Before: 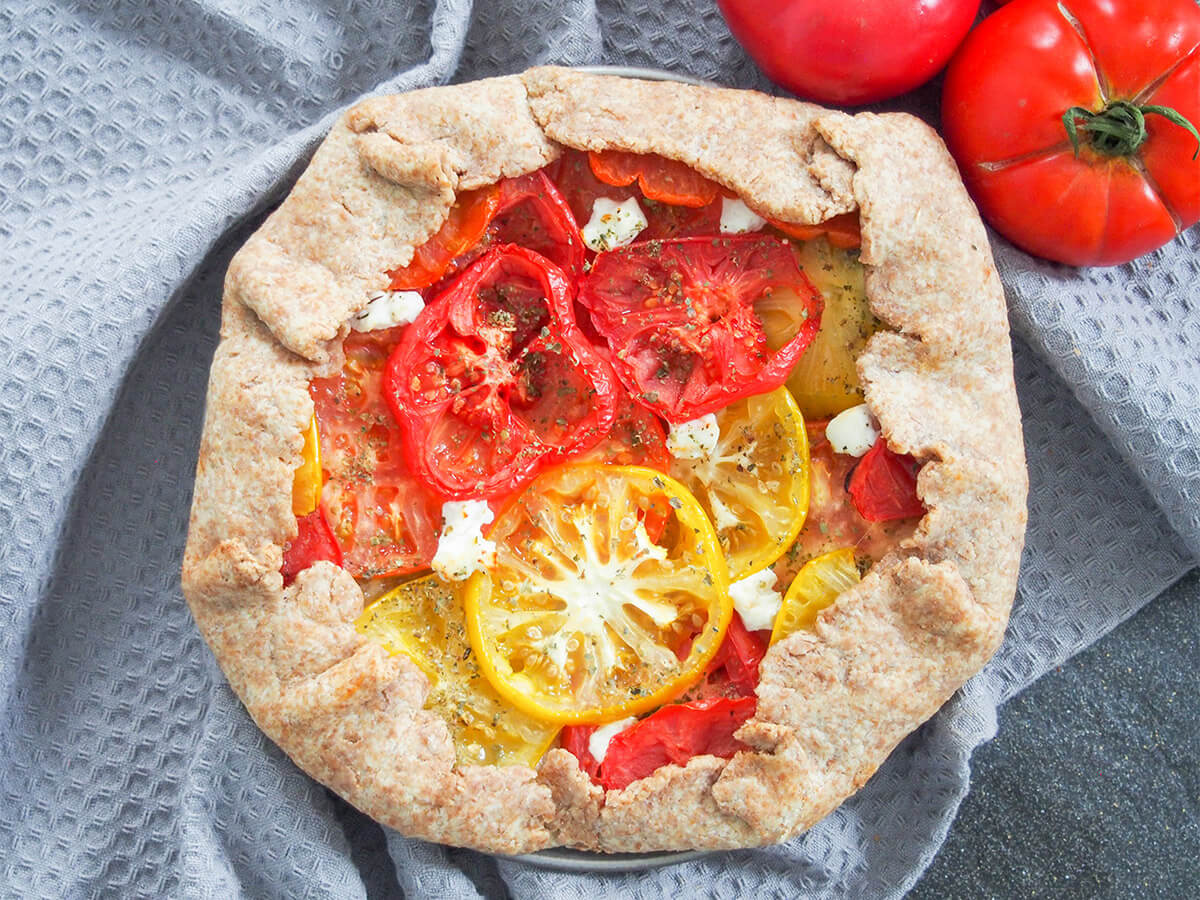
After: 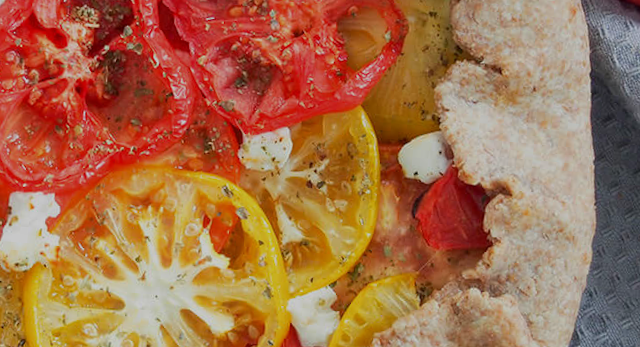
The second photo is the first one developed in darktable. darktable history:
crop: left 36.607%, top 34.735%, right 13.146%, bottom 30.611%
rotate and perspective: rotation 5.12°, automatic cropping off
exposure: black level correction 0, exposure -0.766 EV, compensate highlight preservation false
